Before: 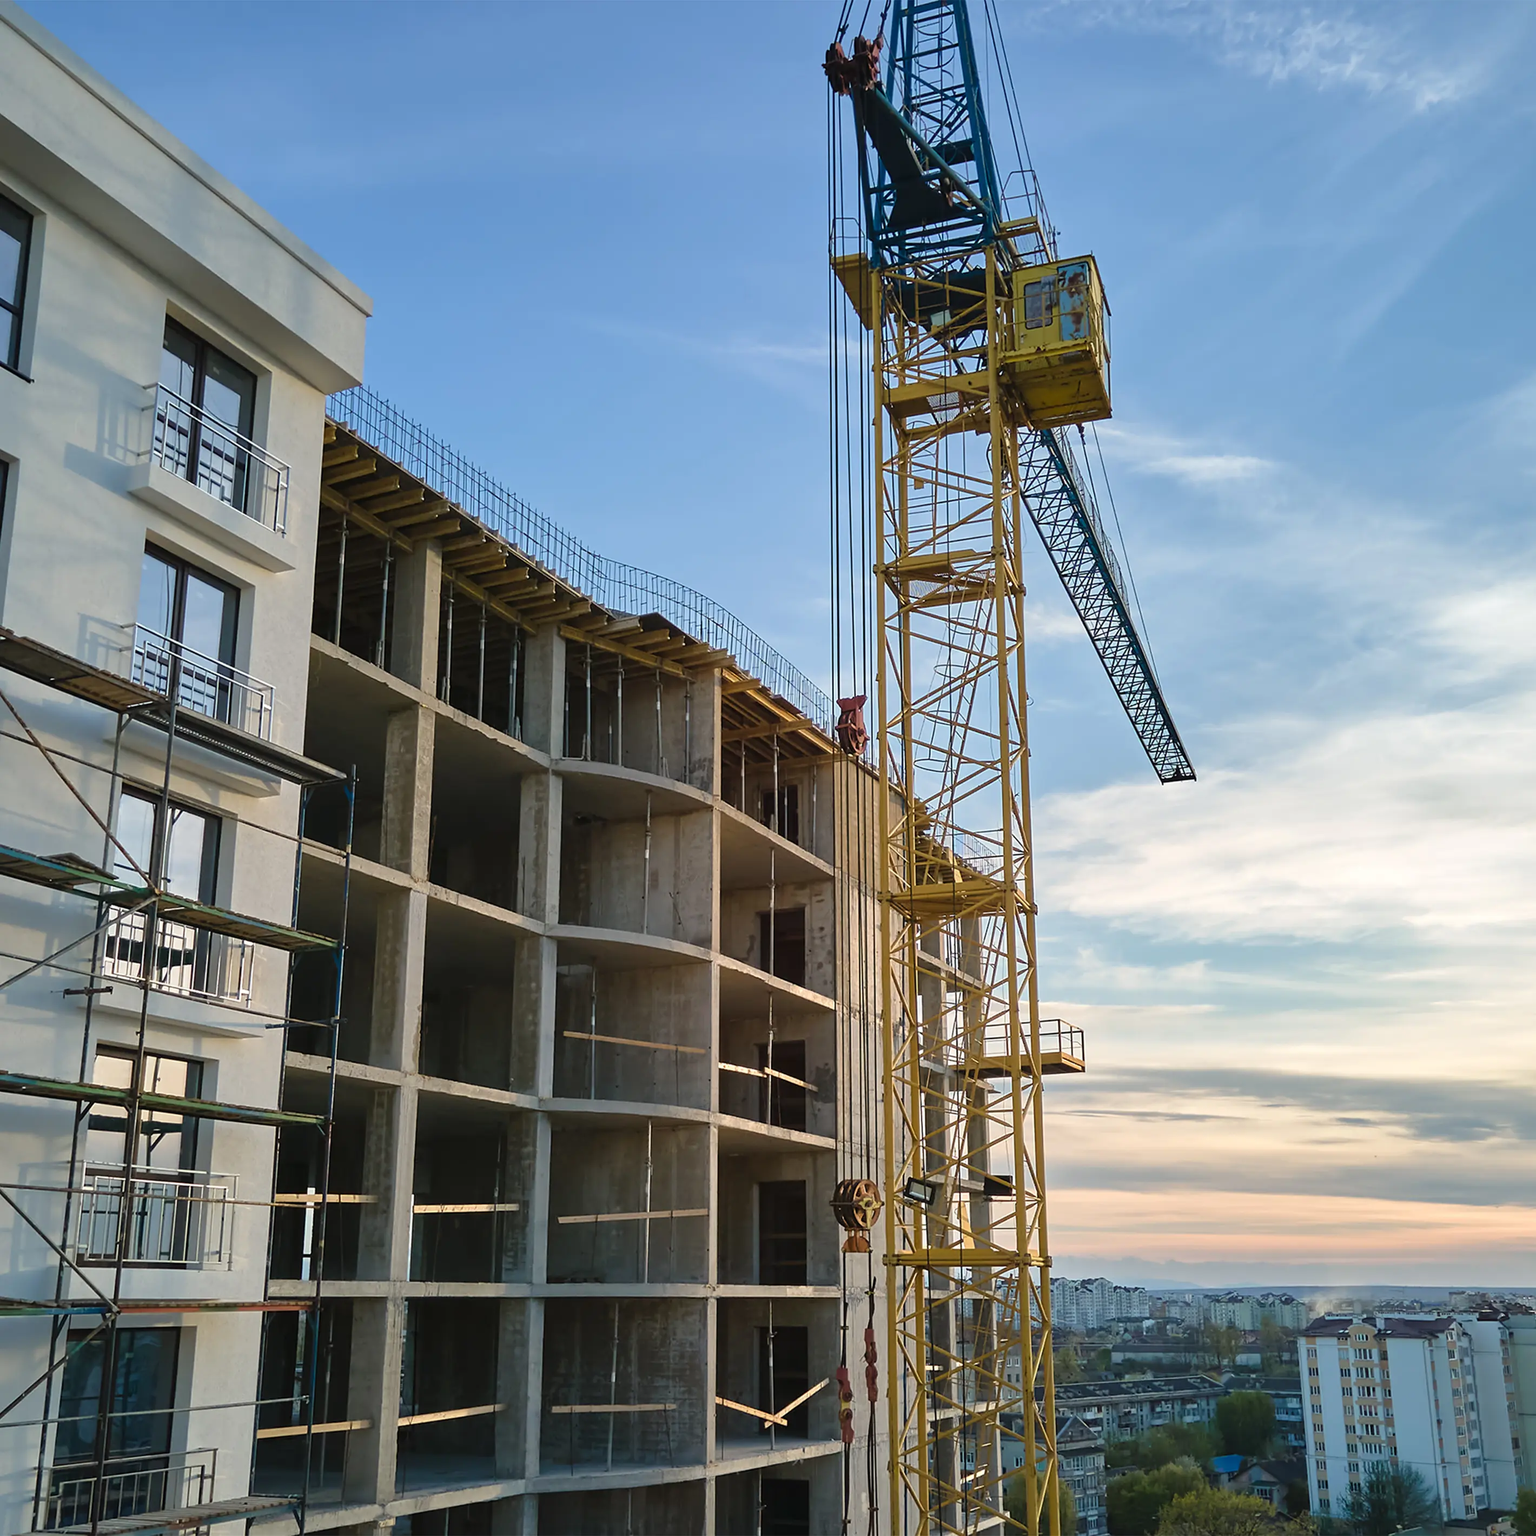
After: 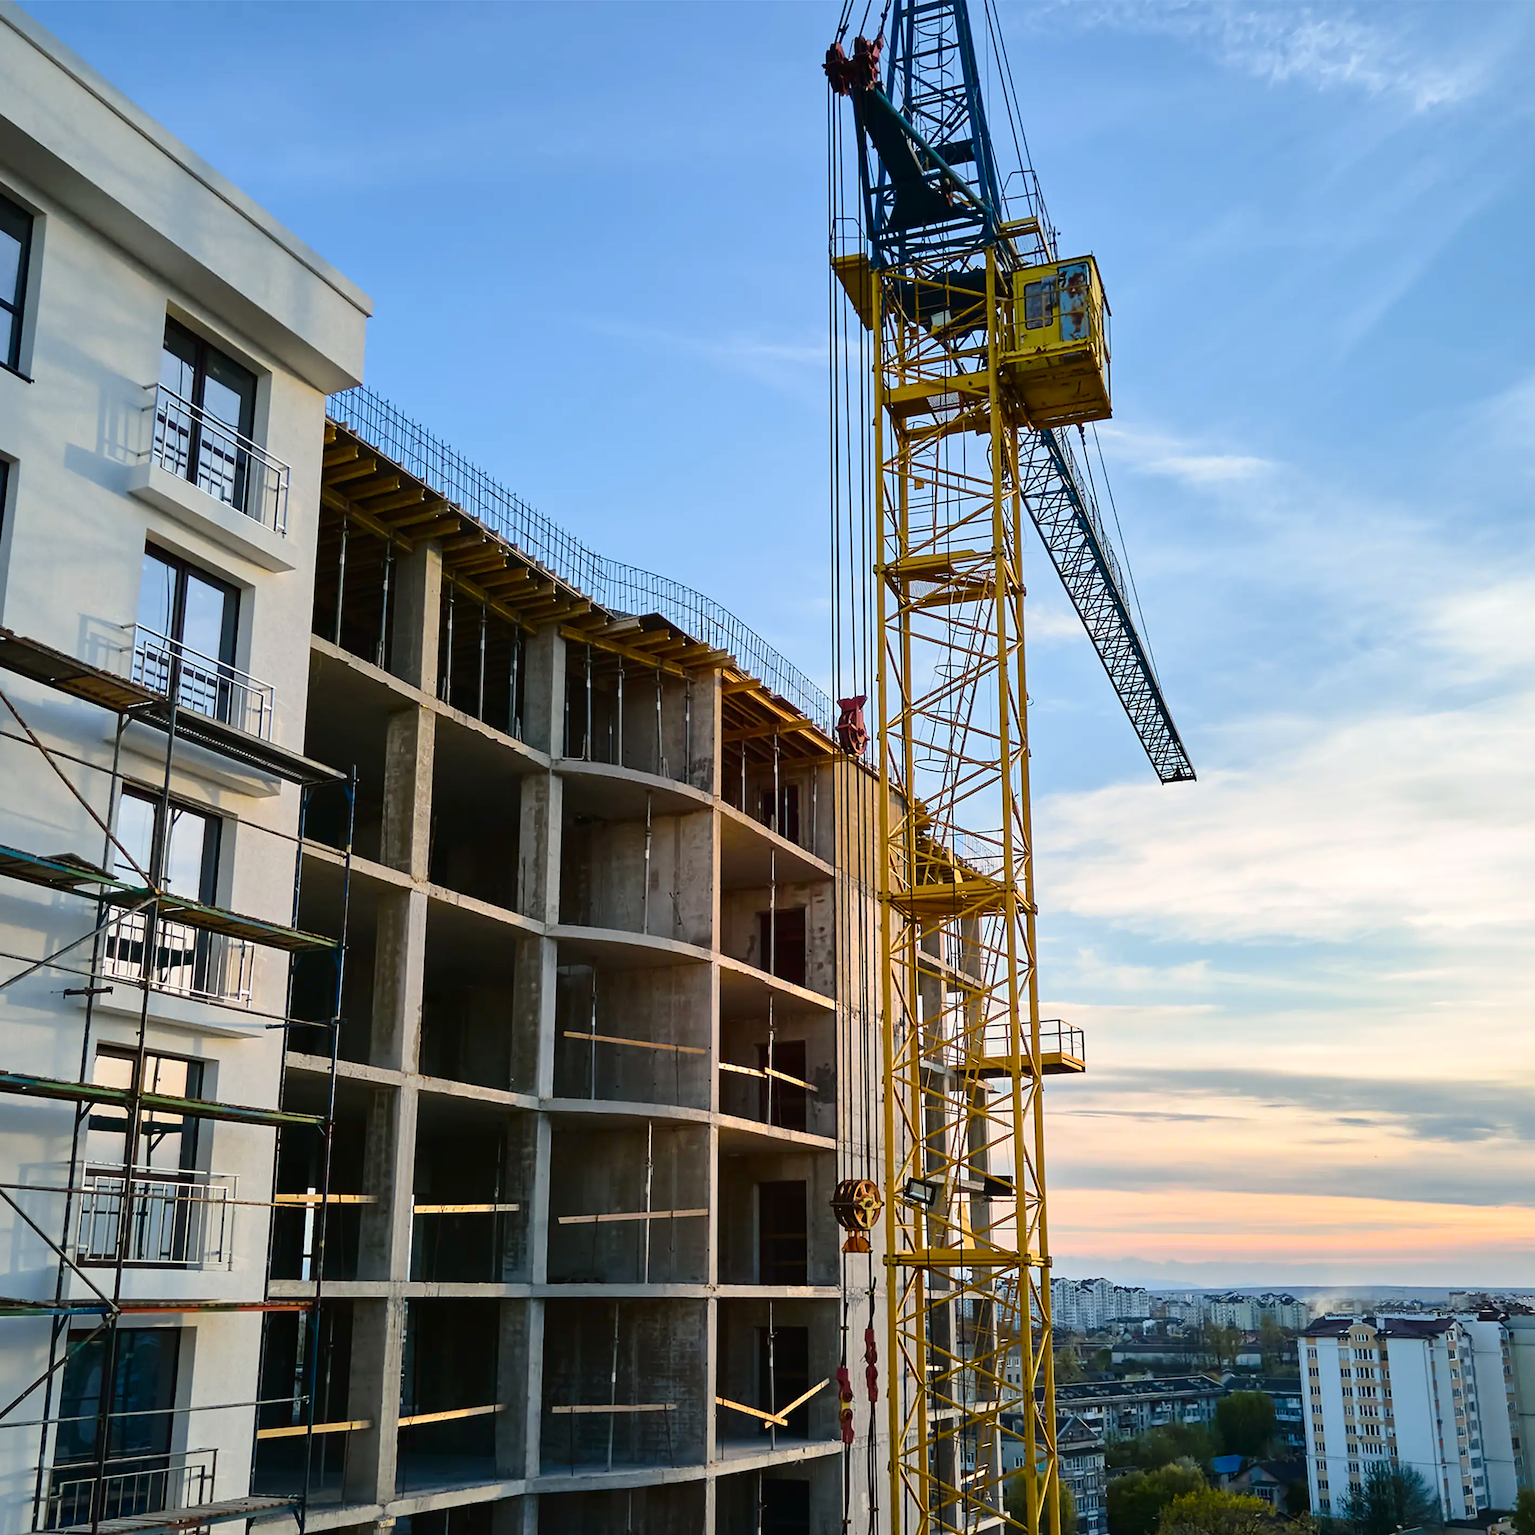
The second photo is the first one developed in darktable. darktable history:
tone curve: curves: ch0 [(0, 0) (0.126, 0.061) (0.338, 0.285) (0.494, 0.518) (0.703, 0.762) (1, 1)]; ch1 [(0, 0) (0.364, 0.322) (0.443, 0.441) (0.5, 0.501) (0.55, 0.578) (1, 1)]; ch2 [(0, 0) (0.44, 0.424) (0.501, 0.499) (0.557, 0.564) (0.613, 0.682) (0.707, 0.746) (1, 1)], color space Lab, independent channels, preserve colors none
